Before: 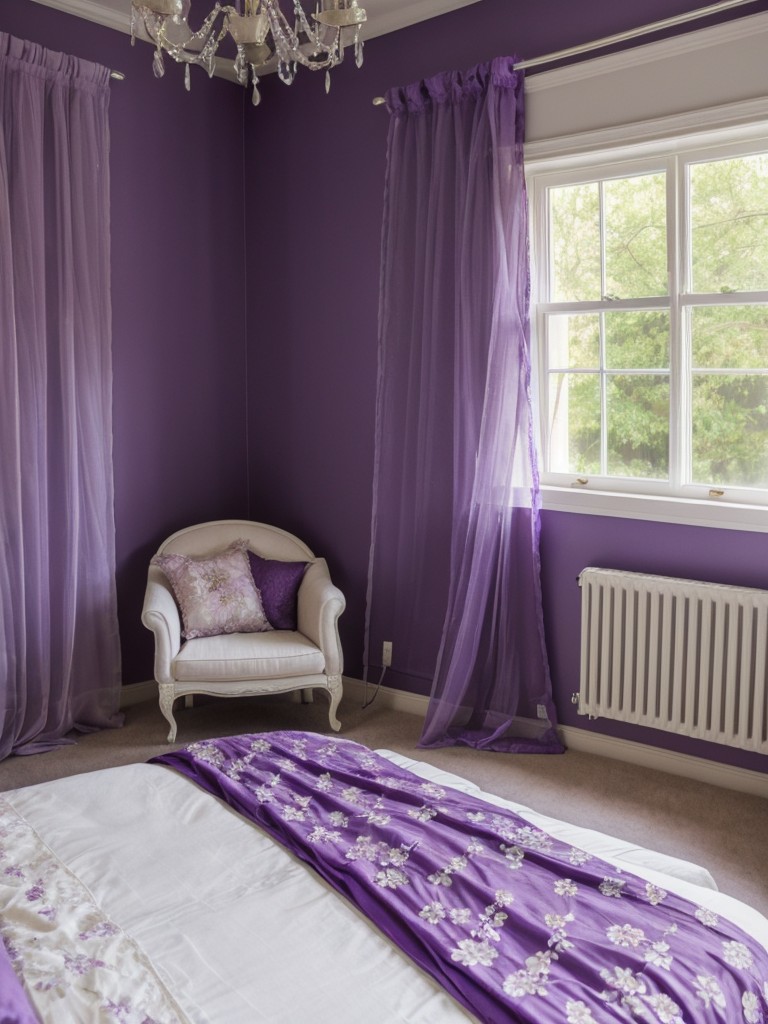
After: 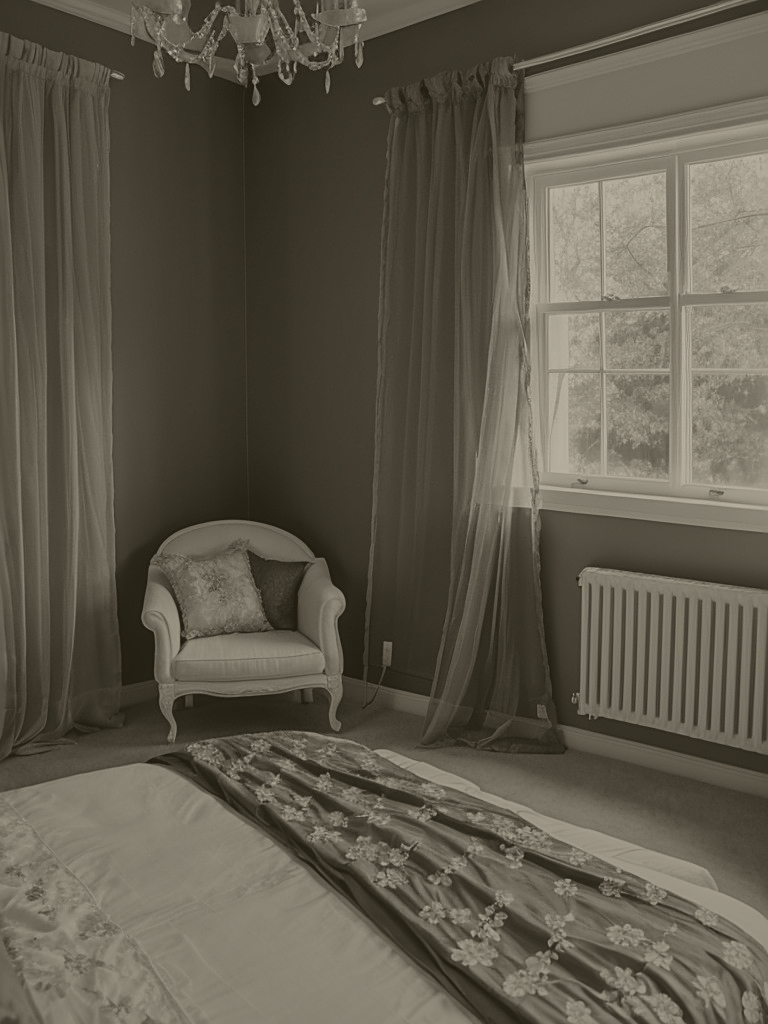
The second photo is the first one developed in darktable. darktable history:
colorize: hue 41.44°, saturation 22%, source mix 60%, lightness 10.61%
color calibration: illuminant as shot in camera, x 0.358, y 0.373, temperature 4628.91 K
graduated density: rotation -180°, offset 24.95
local contrast: mode bilateral grid, contrast 20, coarseness 50, detail 120%, midtone range 0.2
sharpen: on, module defaults
